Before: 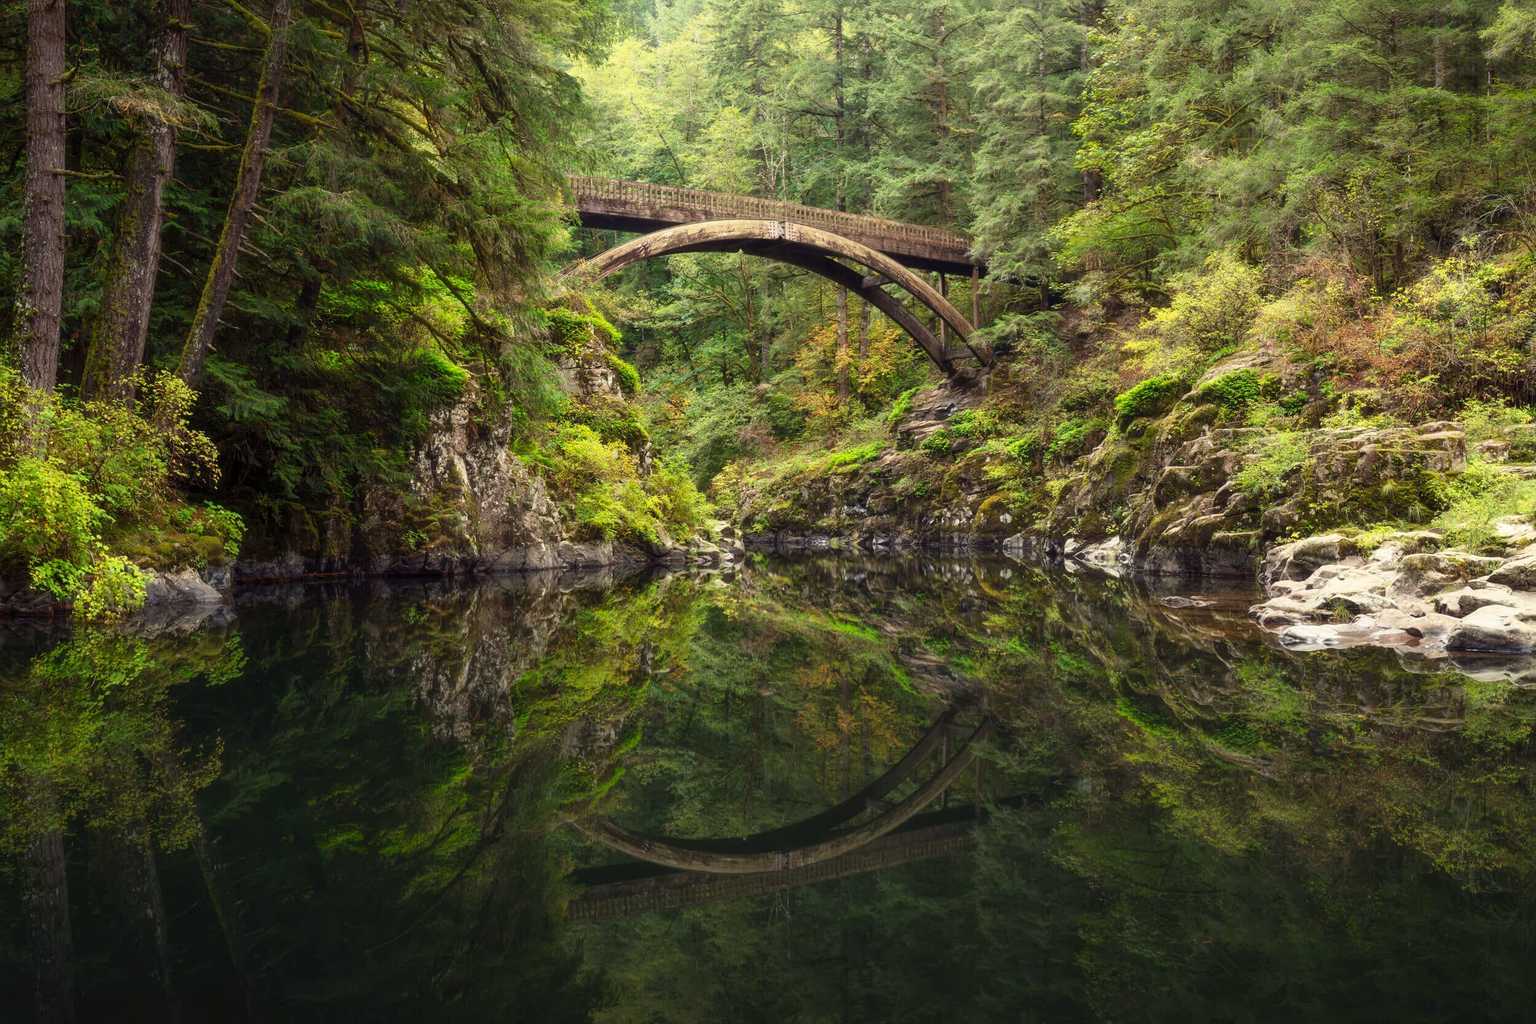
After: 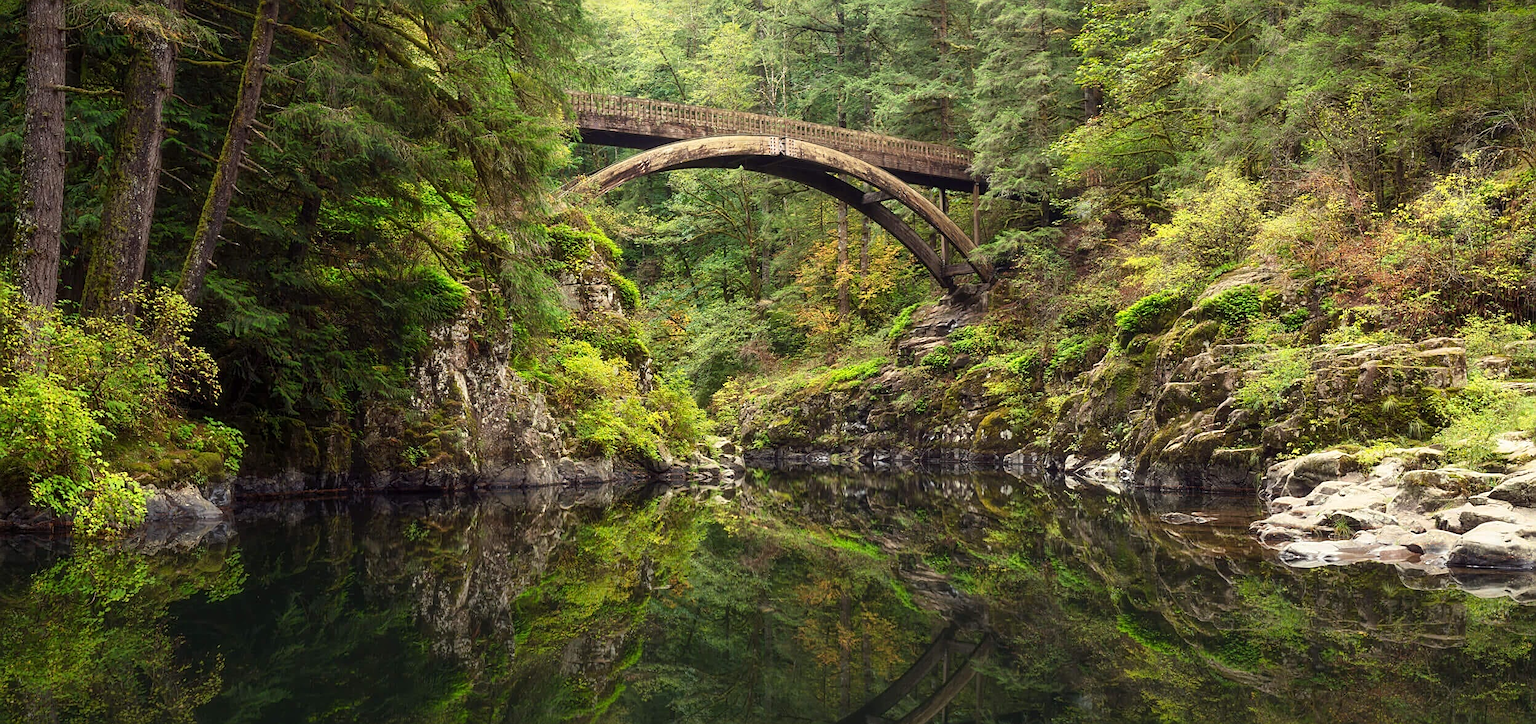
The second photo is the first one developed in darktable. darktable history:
sharpen: on, module defaults
white balance: red 1, blue 1
crop and rotate: top 8.293%, bottom 20.996%
